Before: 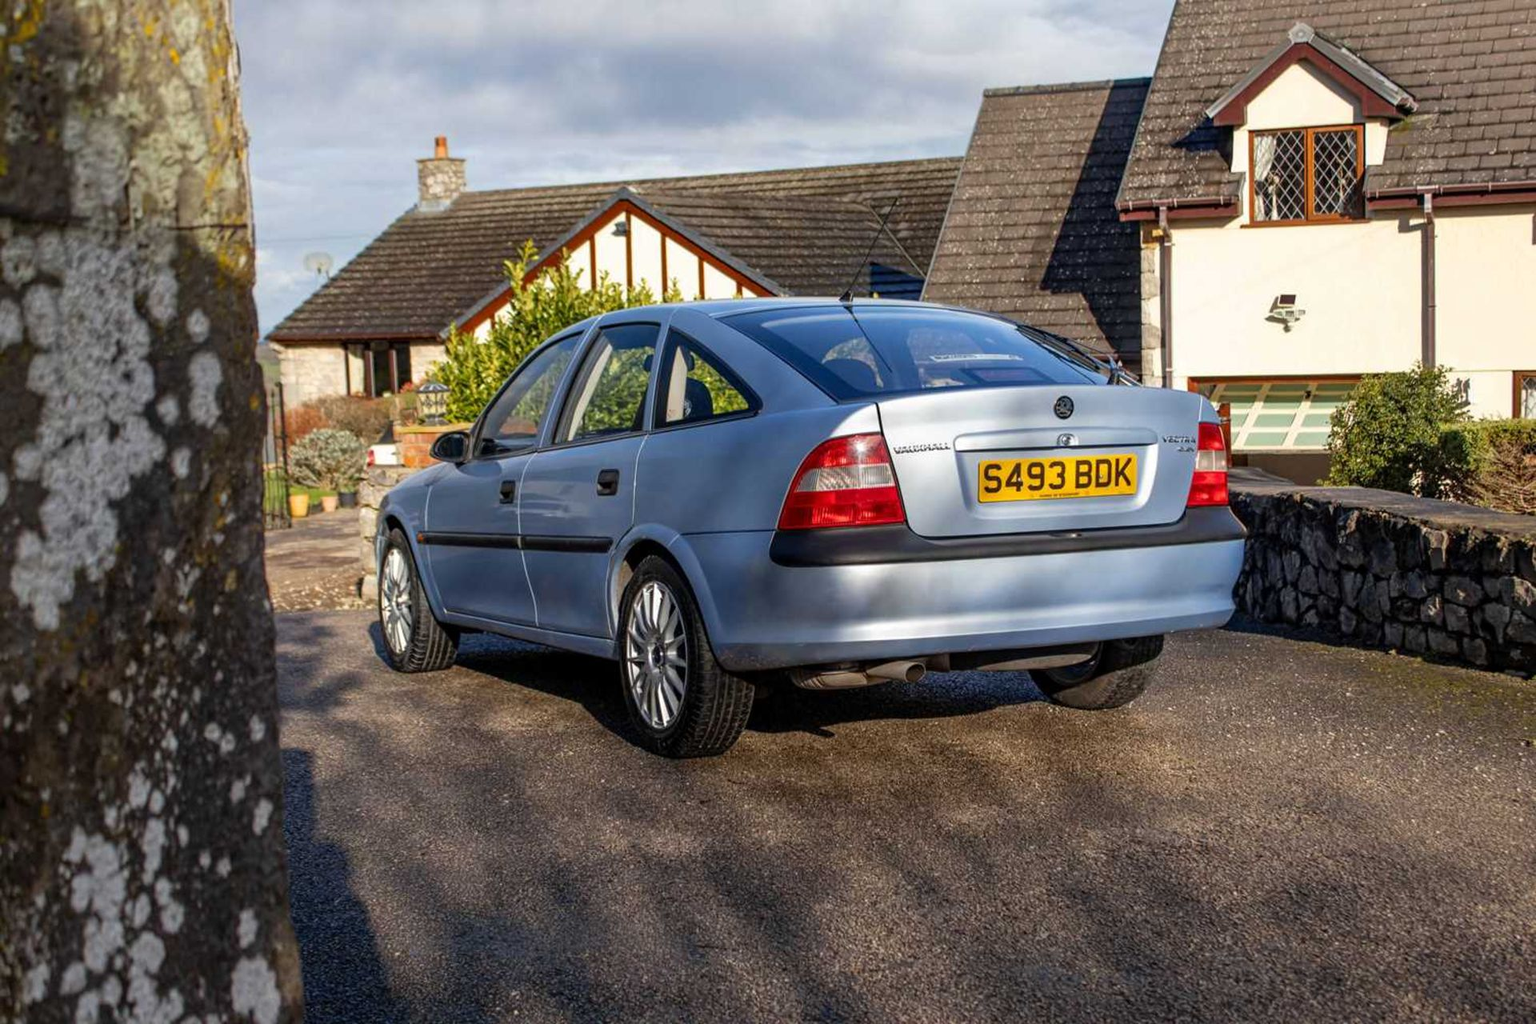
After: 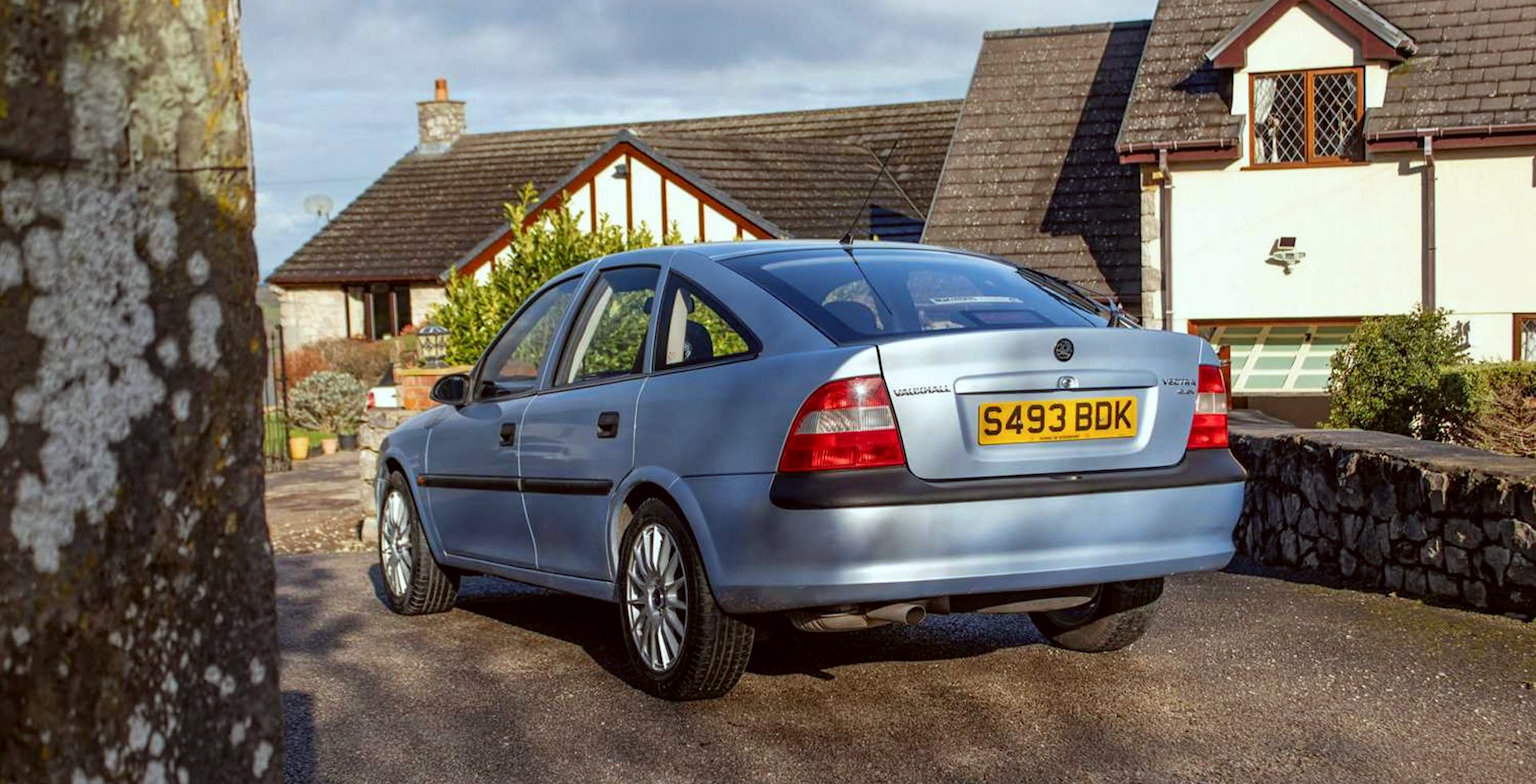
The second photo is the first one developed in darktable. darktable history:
crop: top 5.667%, bottom 17.637%
color correction: highlights a* -4.98, highlights b* -3.76, shadows a* 3.83, shadows b* 4.08
